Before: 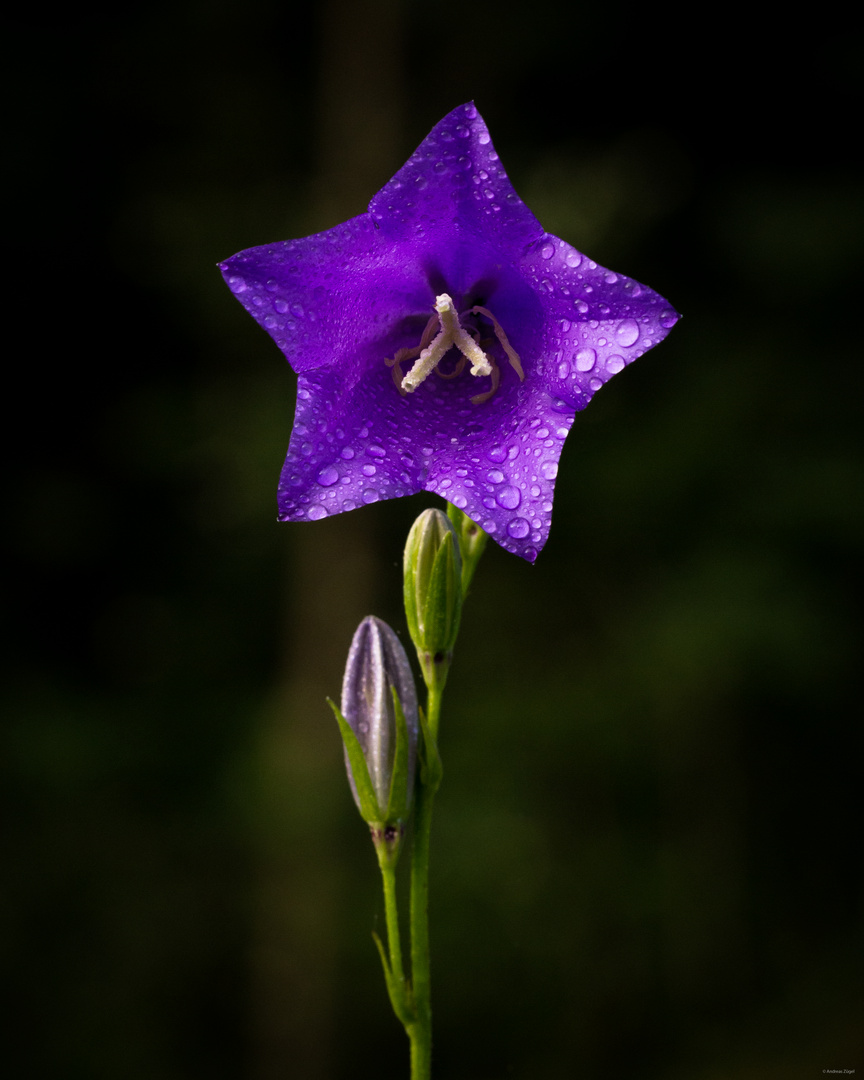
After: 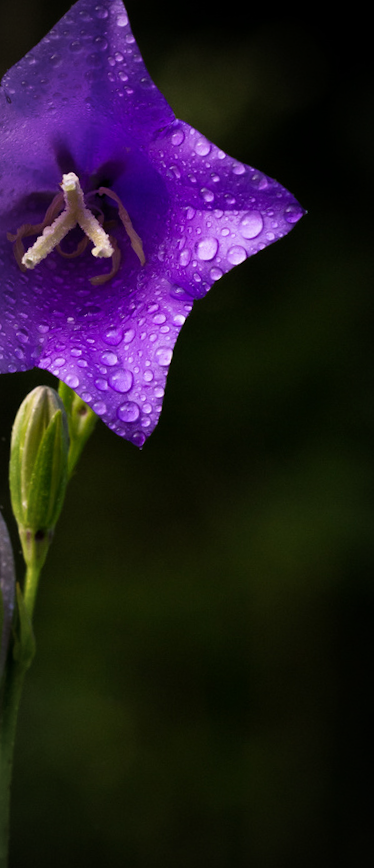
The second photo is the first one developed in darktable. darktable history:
vignetting: fall-off radius 70%, automatic ratio true
crop: left 45.721%, top 13.393%, right 14.118%, bottom 10.01%
rotate and perspective: rotation 4.1°, automatic cropping off
